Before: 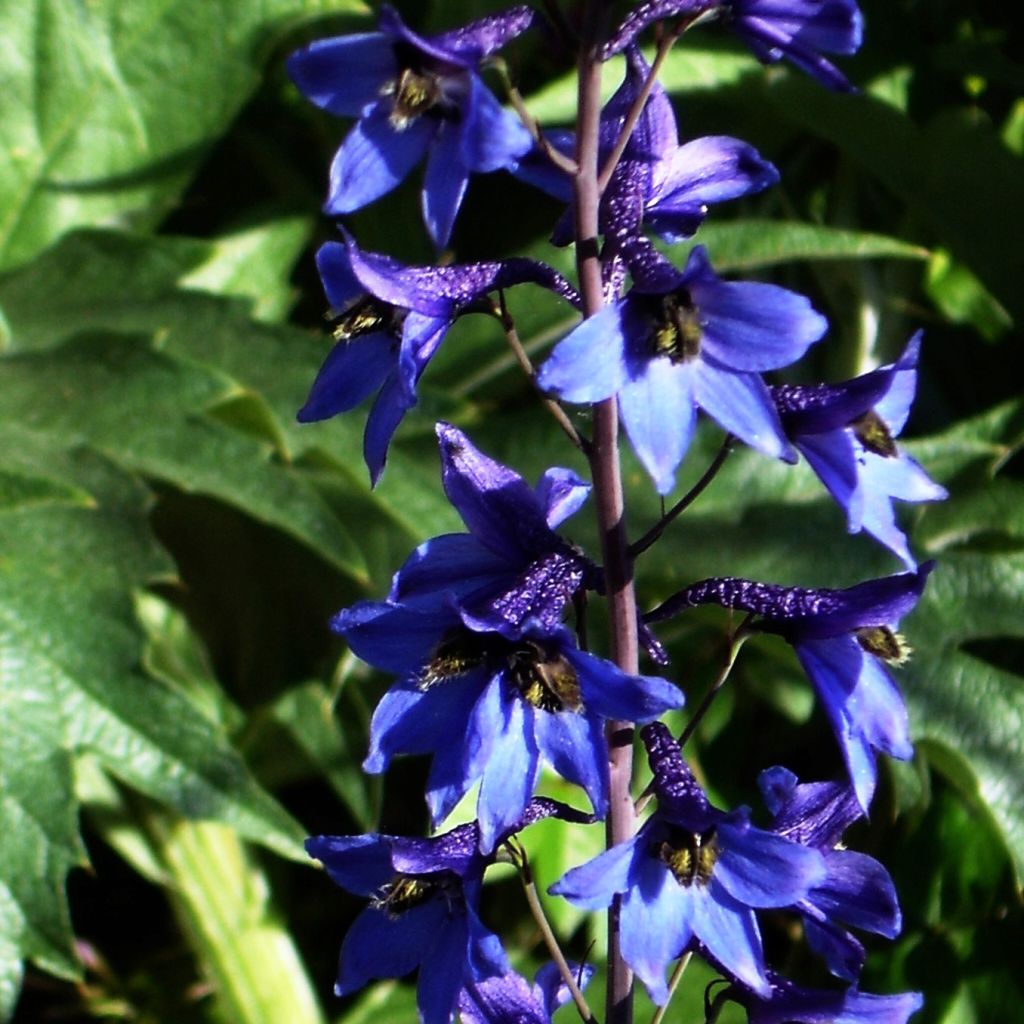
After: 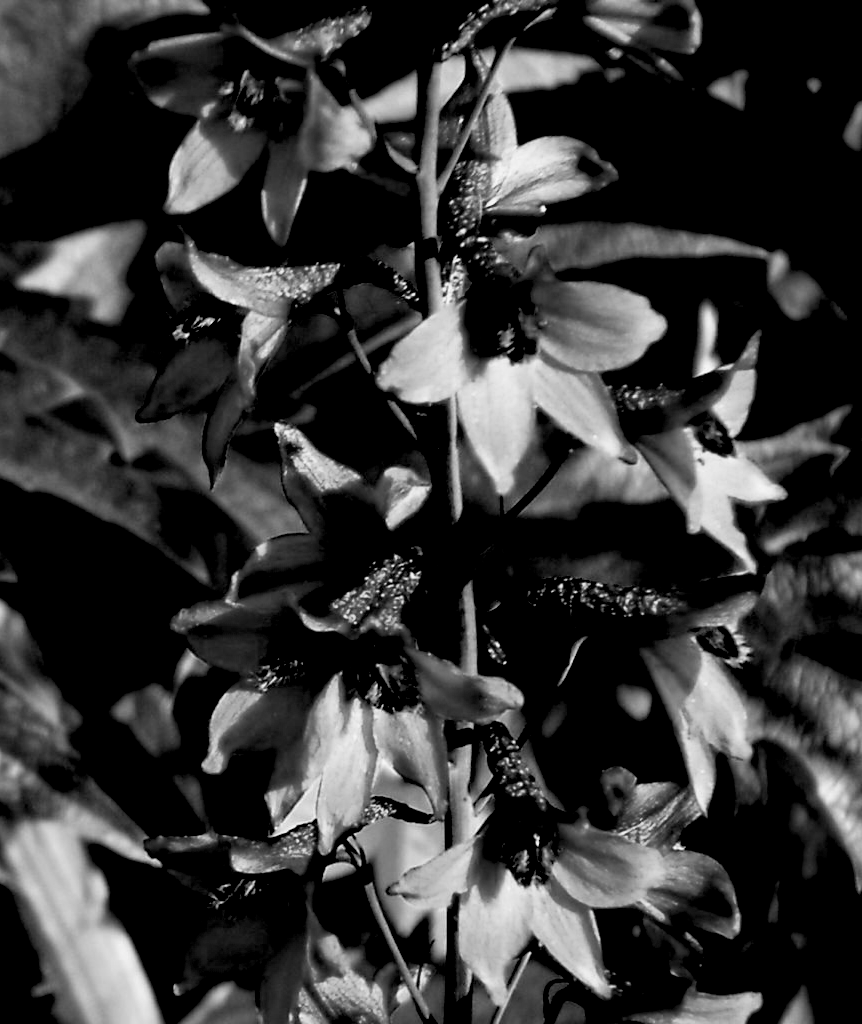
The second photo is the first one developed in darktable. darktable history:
color balance rgb: global offset › luminance -0.497%, perceptual saturation grading › global saturation 30.755%, global vibrance 9.658%
exposure: black level correction 0.055, exposure -0.037 EV, compensate highlight preservation false
color calibration: output gray [0.23, 0.37, 0.4, 0], illuminant as shot in camera, x 0.358, y 0.373, temperature 4628.91 K
crop: left 15.808%
